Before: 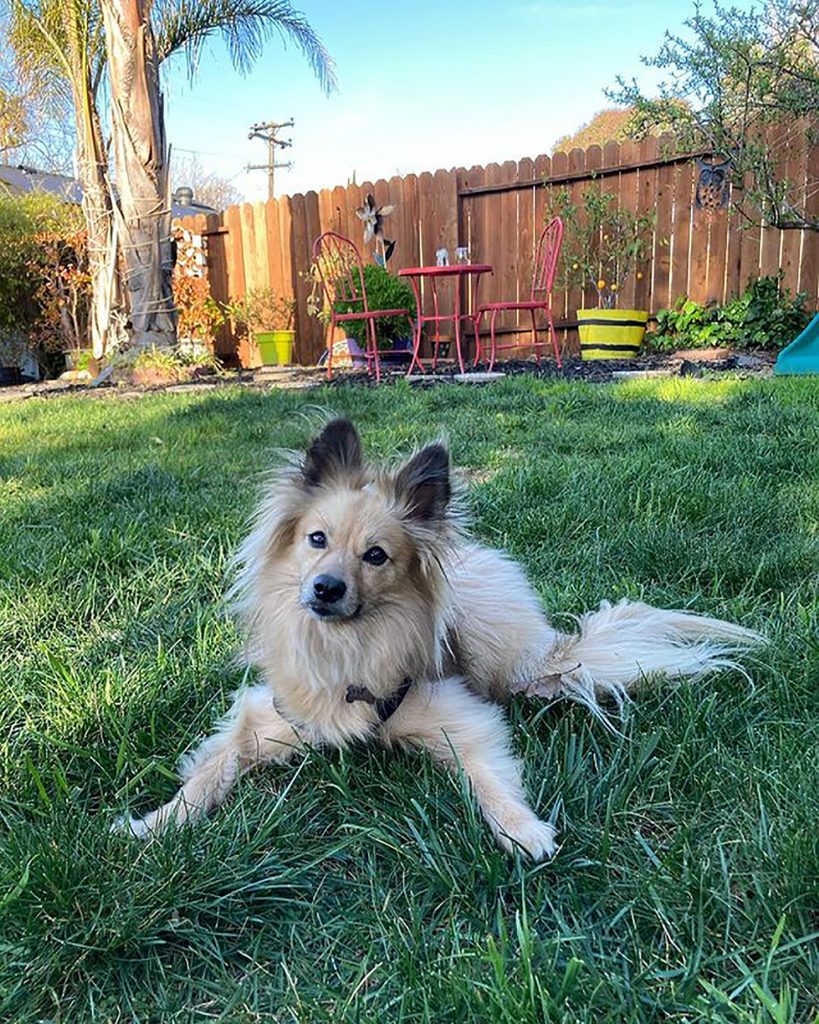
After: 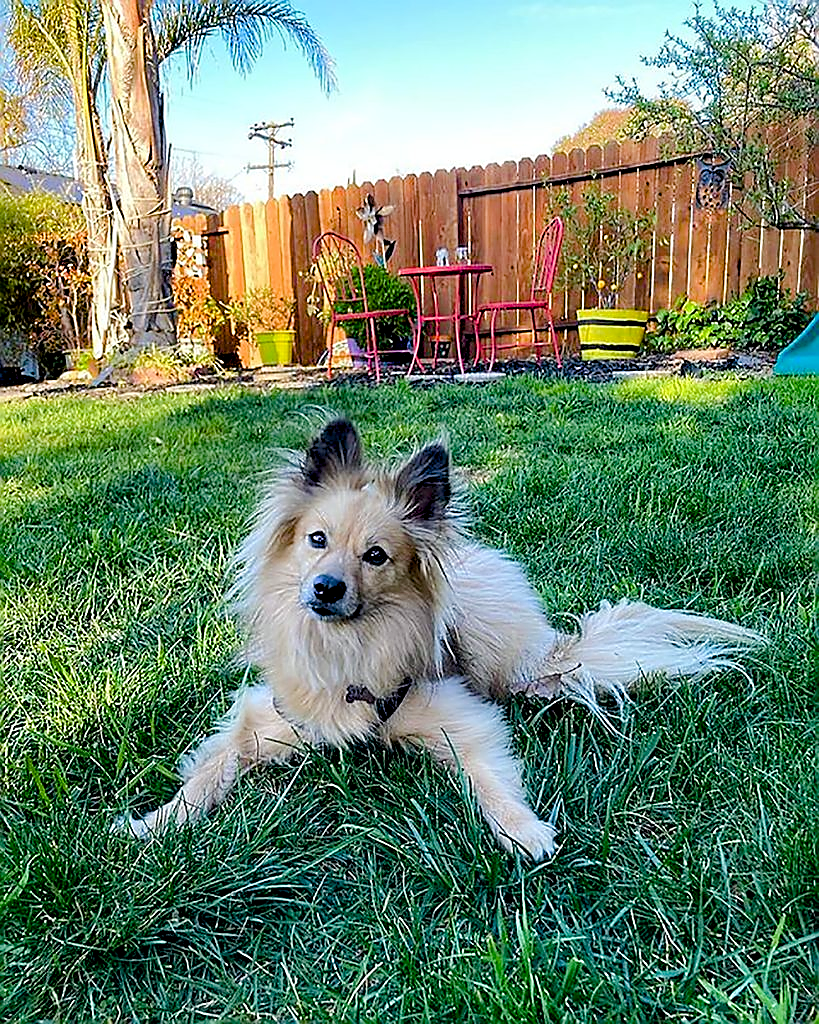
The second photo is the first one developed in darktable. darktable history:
exposure: black level correction 0.01, compensate exposure bias true, compensate highlight preservation false
color balance rgb: shadows lift › luminance -10.41%, perceptual saturation grading › global saturation 20%, perceptual saturation grading › highlights -14.047%, perceptual saturation grading › shadows 49.52%, perceptual brilliance grading › mid-tones 10.946%, perceptual brilliance grading › shadows 15.284%
sharpen: radius 1.413, amount 1.245, threshold 0.784
